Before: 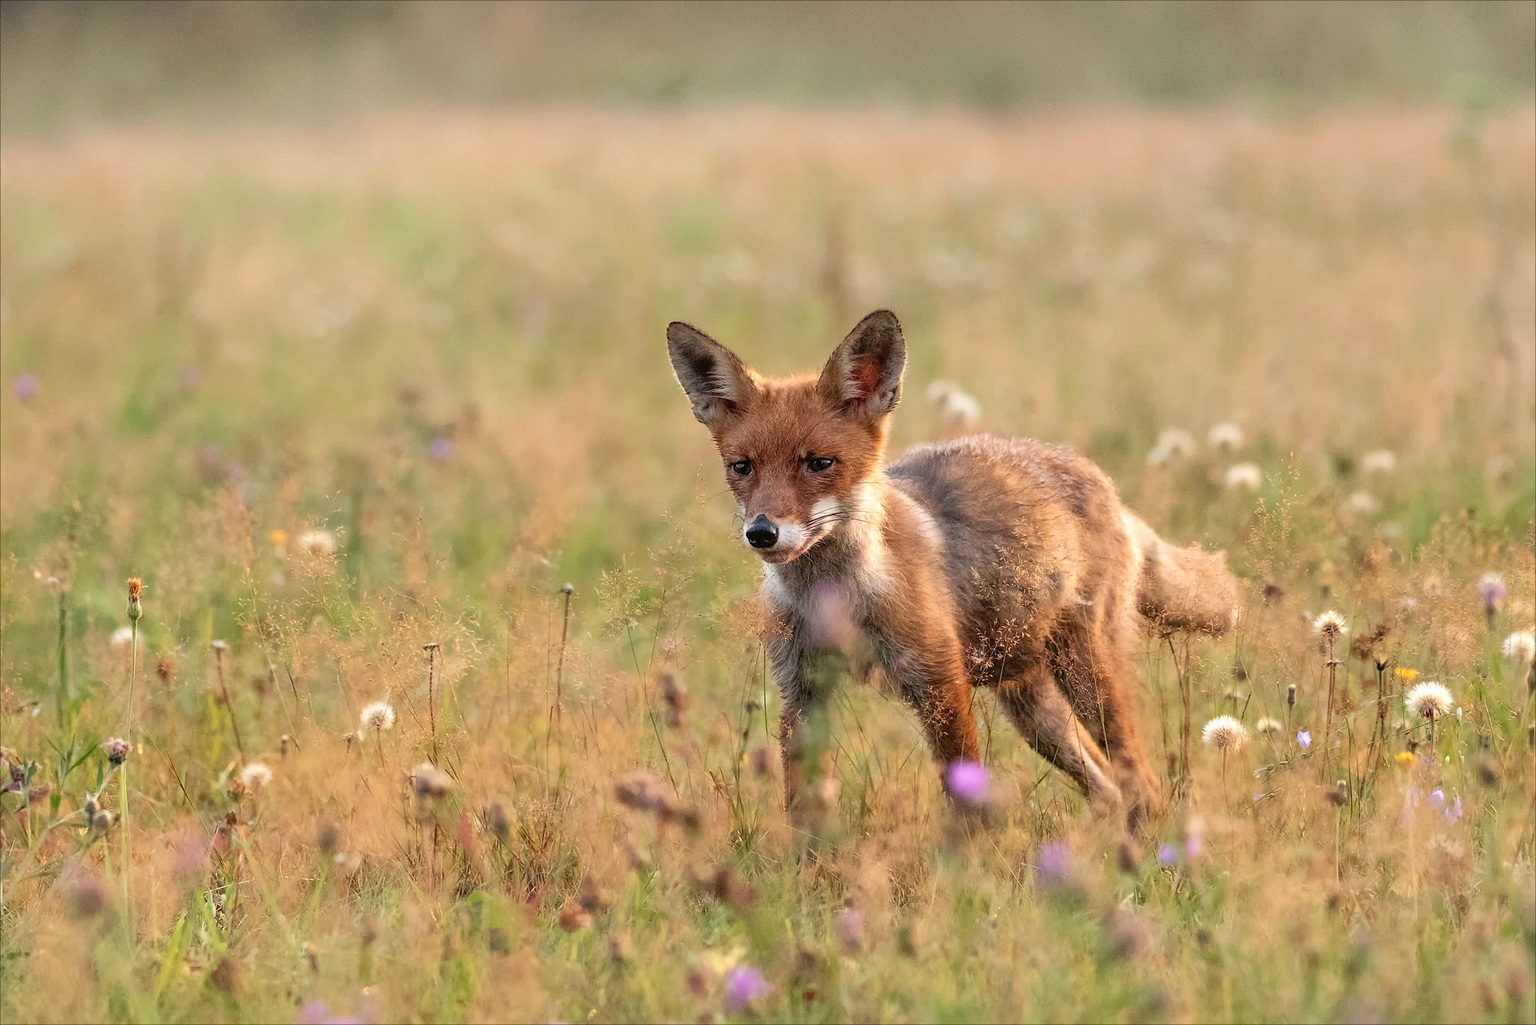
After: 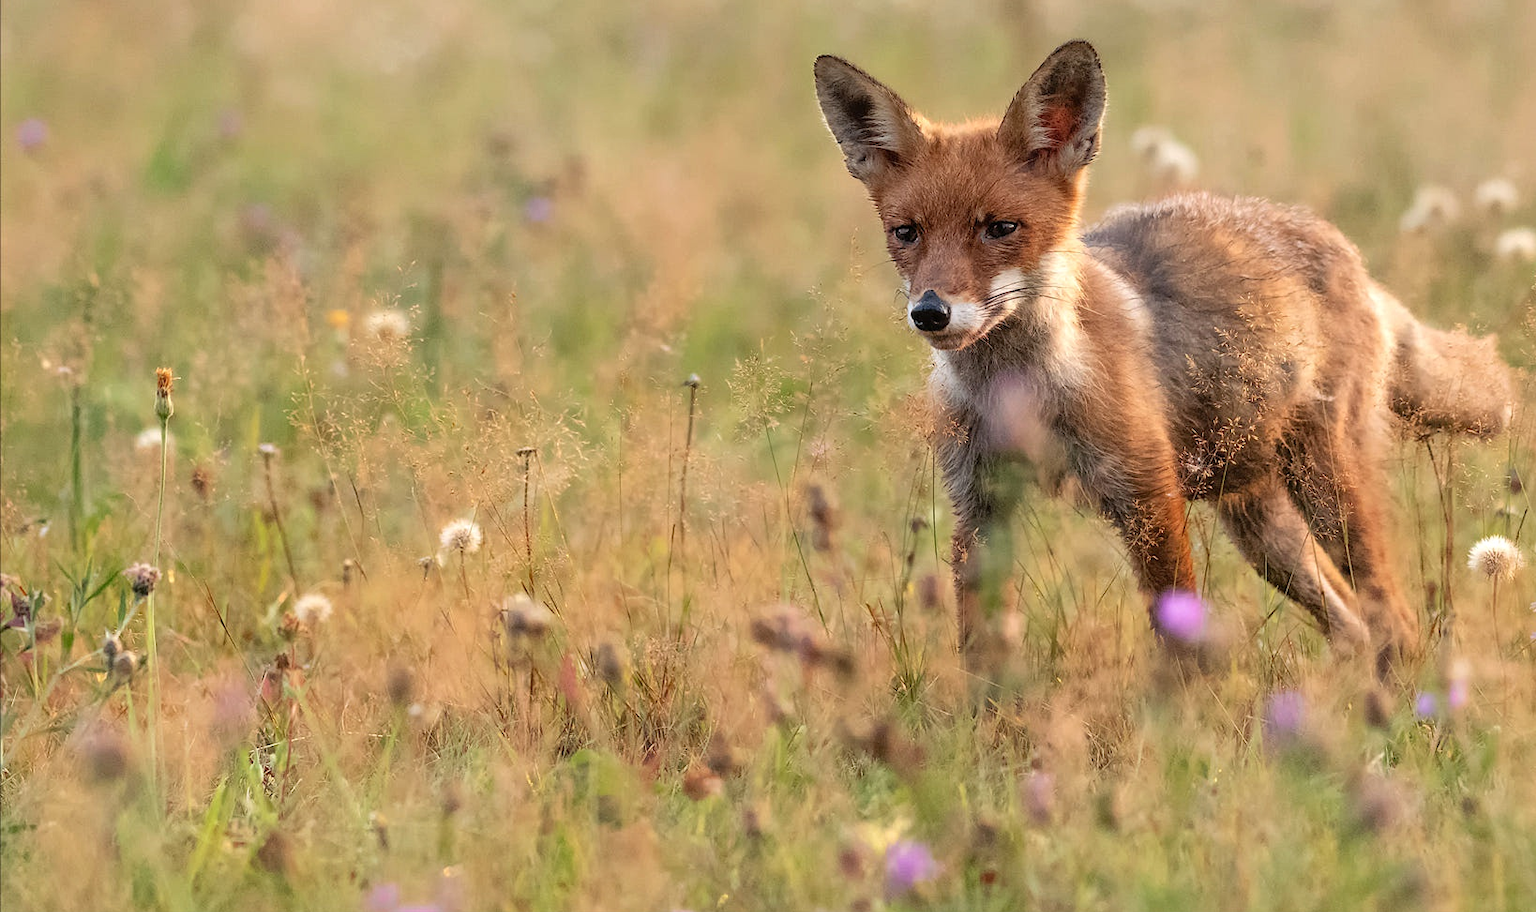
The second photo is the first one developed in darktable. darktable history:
crop: top 27.016%, right 18.057%
